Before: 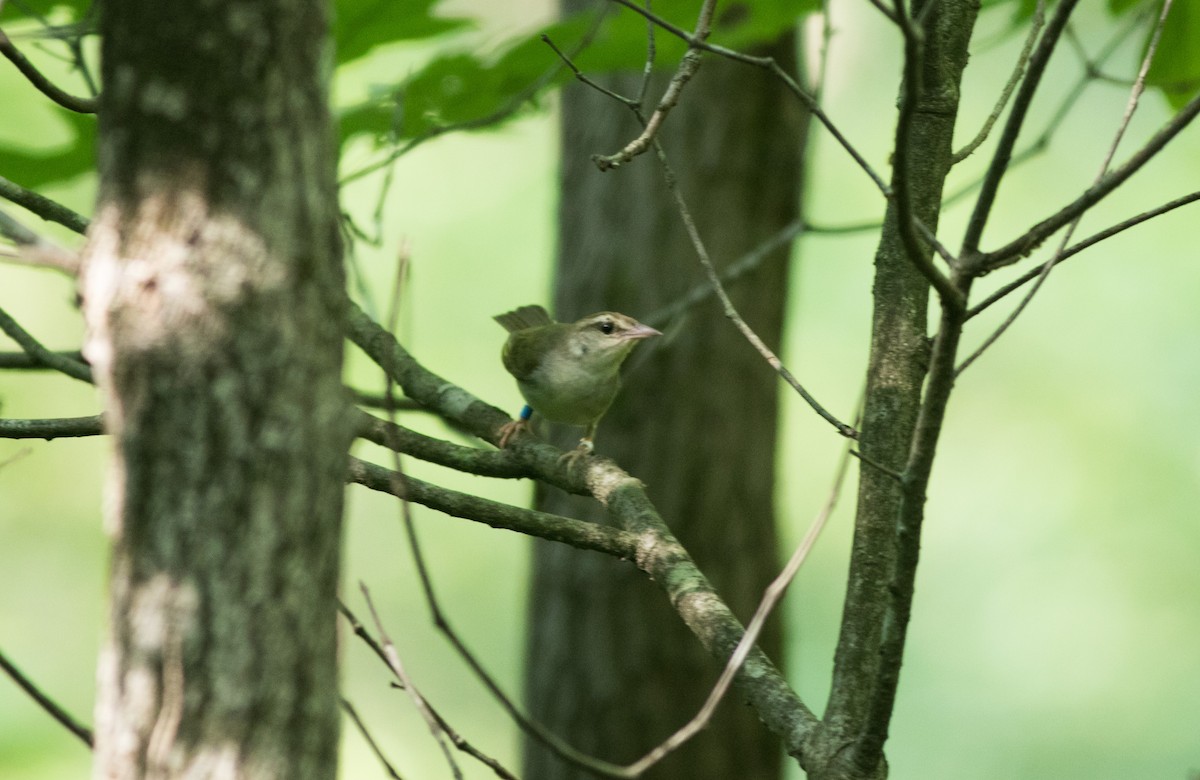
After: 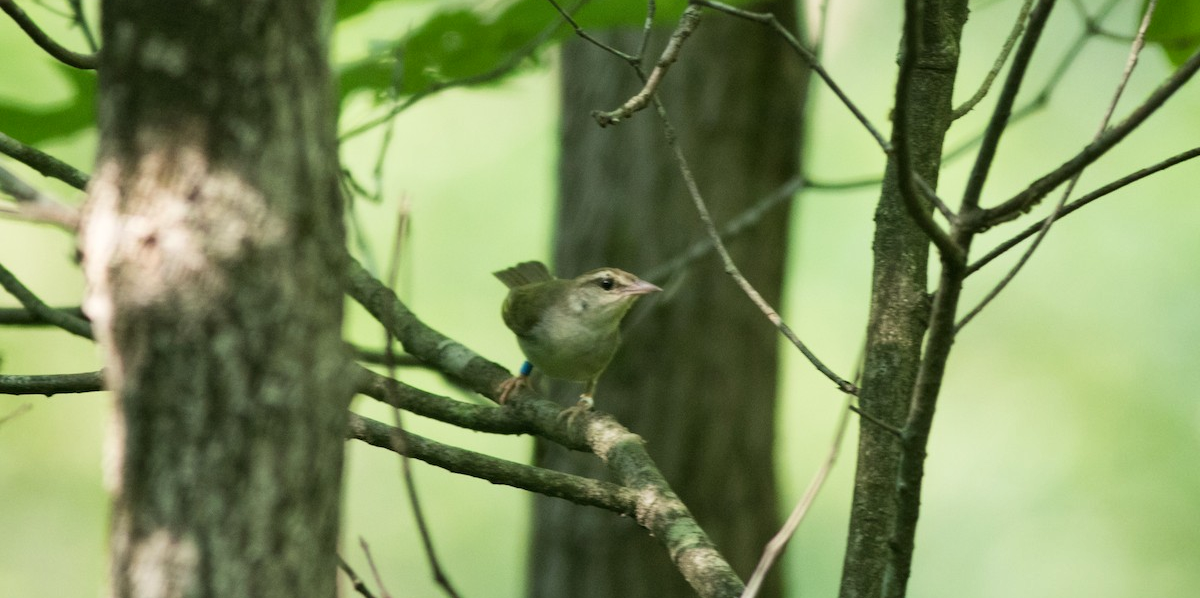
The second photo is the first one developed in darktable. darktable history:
crop: top 5.667%, bottom 17.637%
shadows and highlights: soften with gaussian
white balance: red 1.009, blue 0.985
